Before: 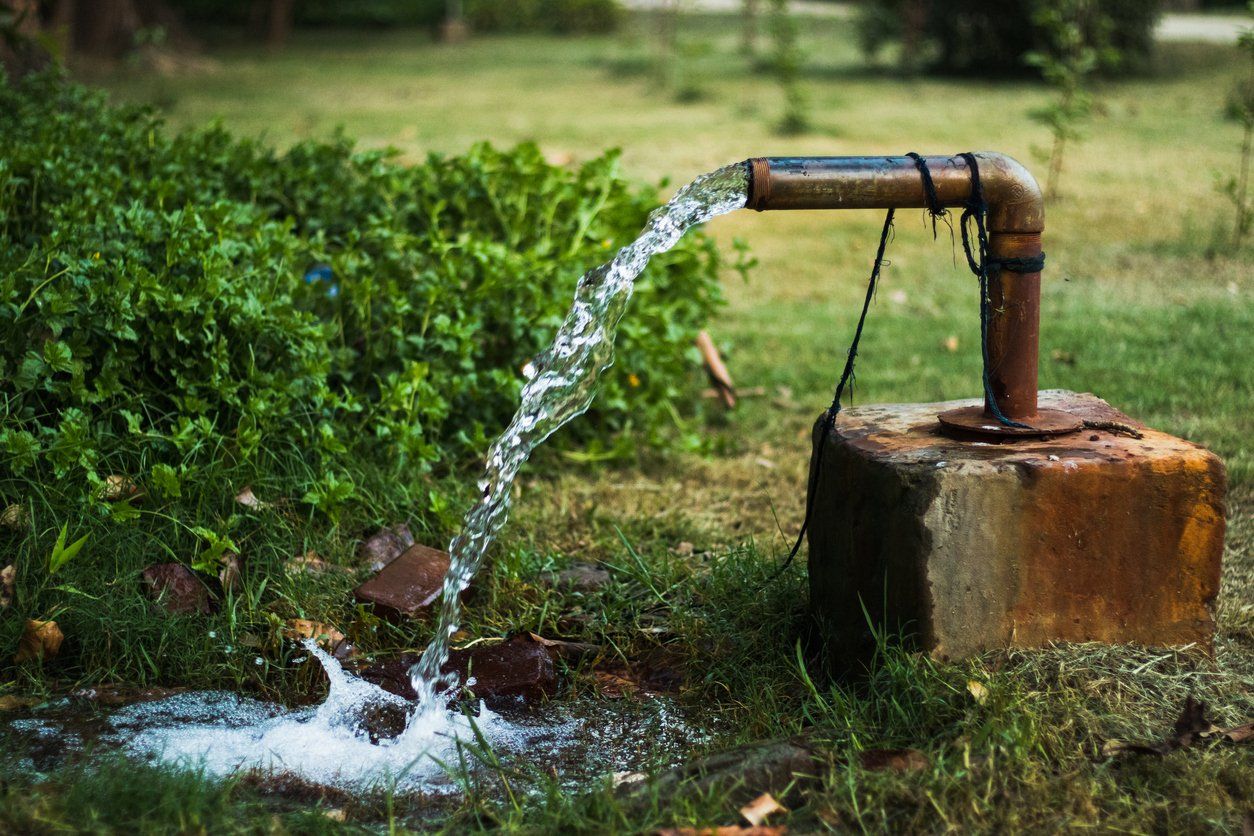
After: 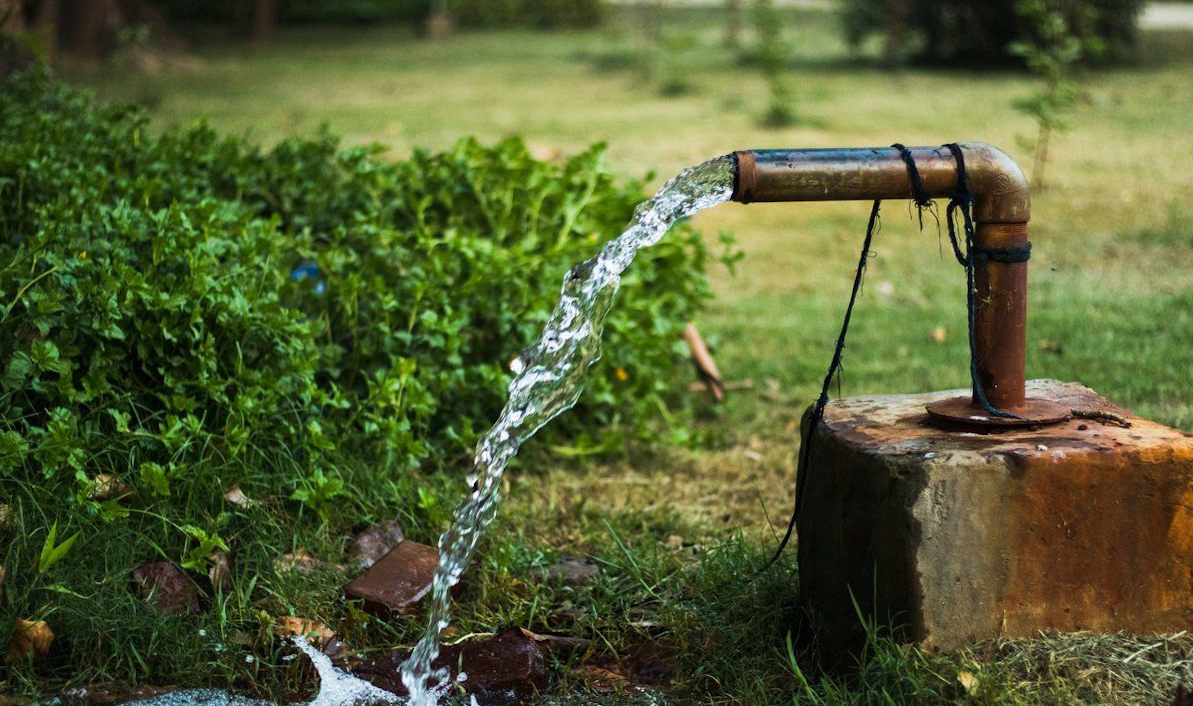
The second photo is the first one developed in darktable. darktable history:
crop and rotate: angle 0.57°, left 0.297%, right 3.139%, bottom 14.282%
